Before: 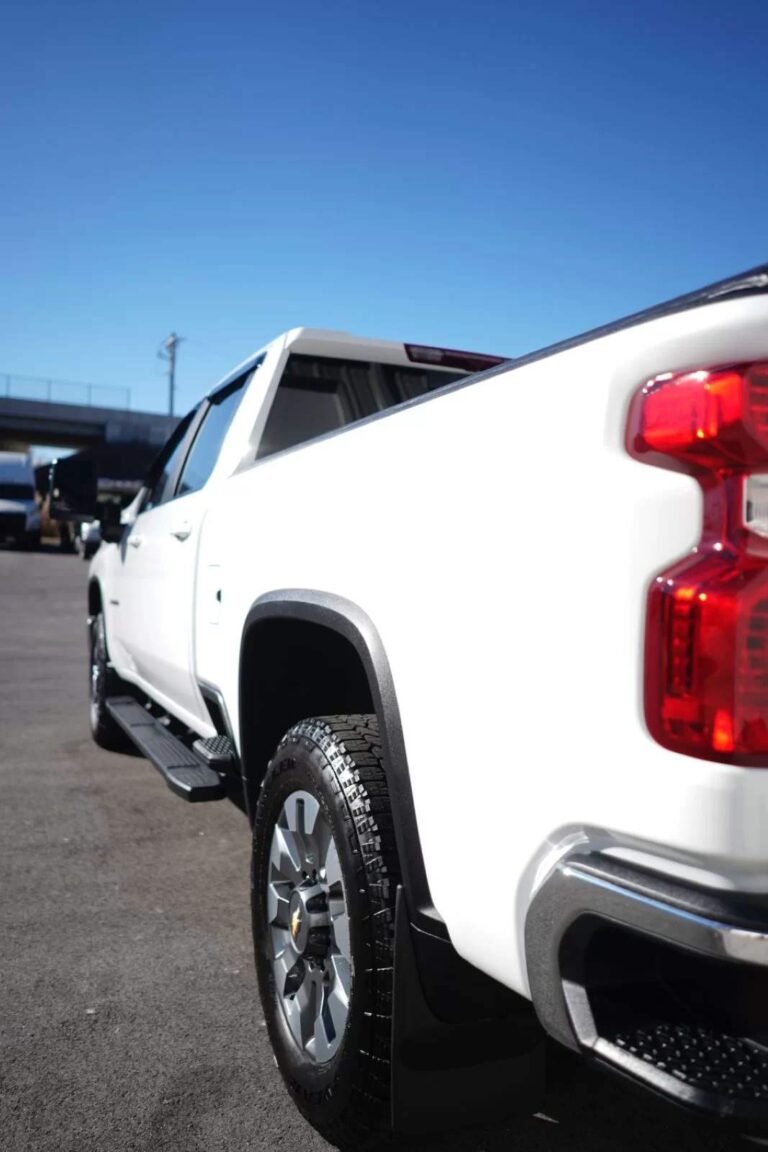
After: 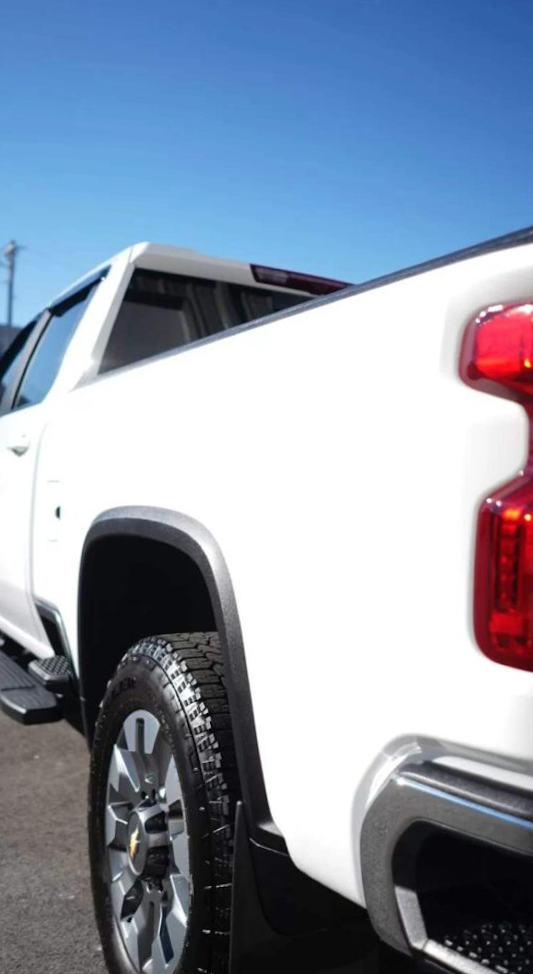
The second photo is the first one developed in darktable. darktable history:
crop and rotate: left 24.034%, top 2.838%, right 6.406%, bottom 6.299%
rotate and perspective: rotation 0.679°, lens shift (horizontal) 0.136, crop left 0.009, crop right 0.991, crop top 0.078, crop bottom 0.95
